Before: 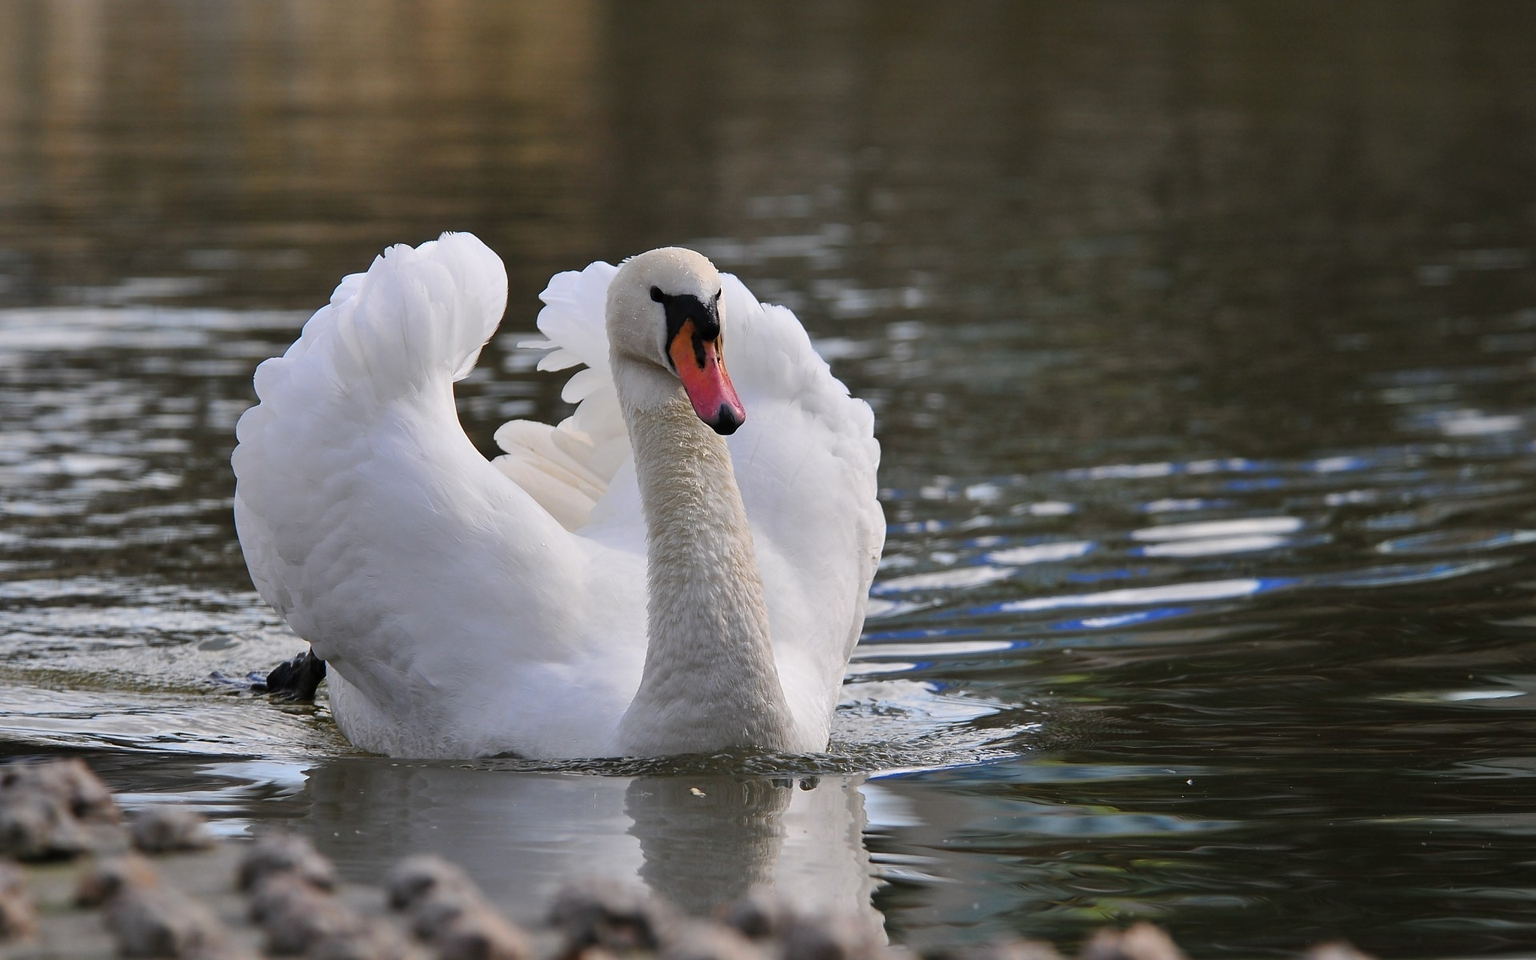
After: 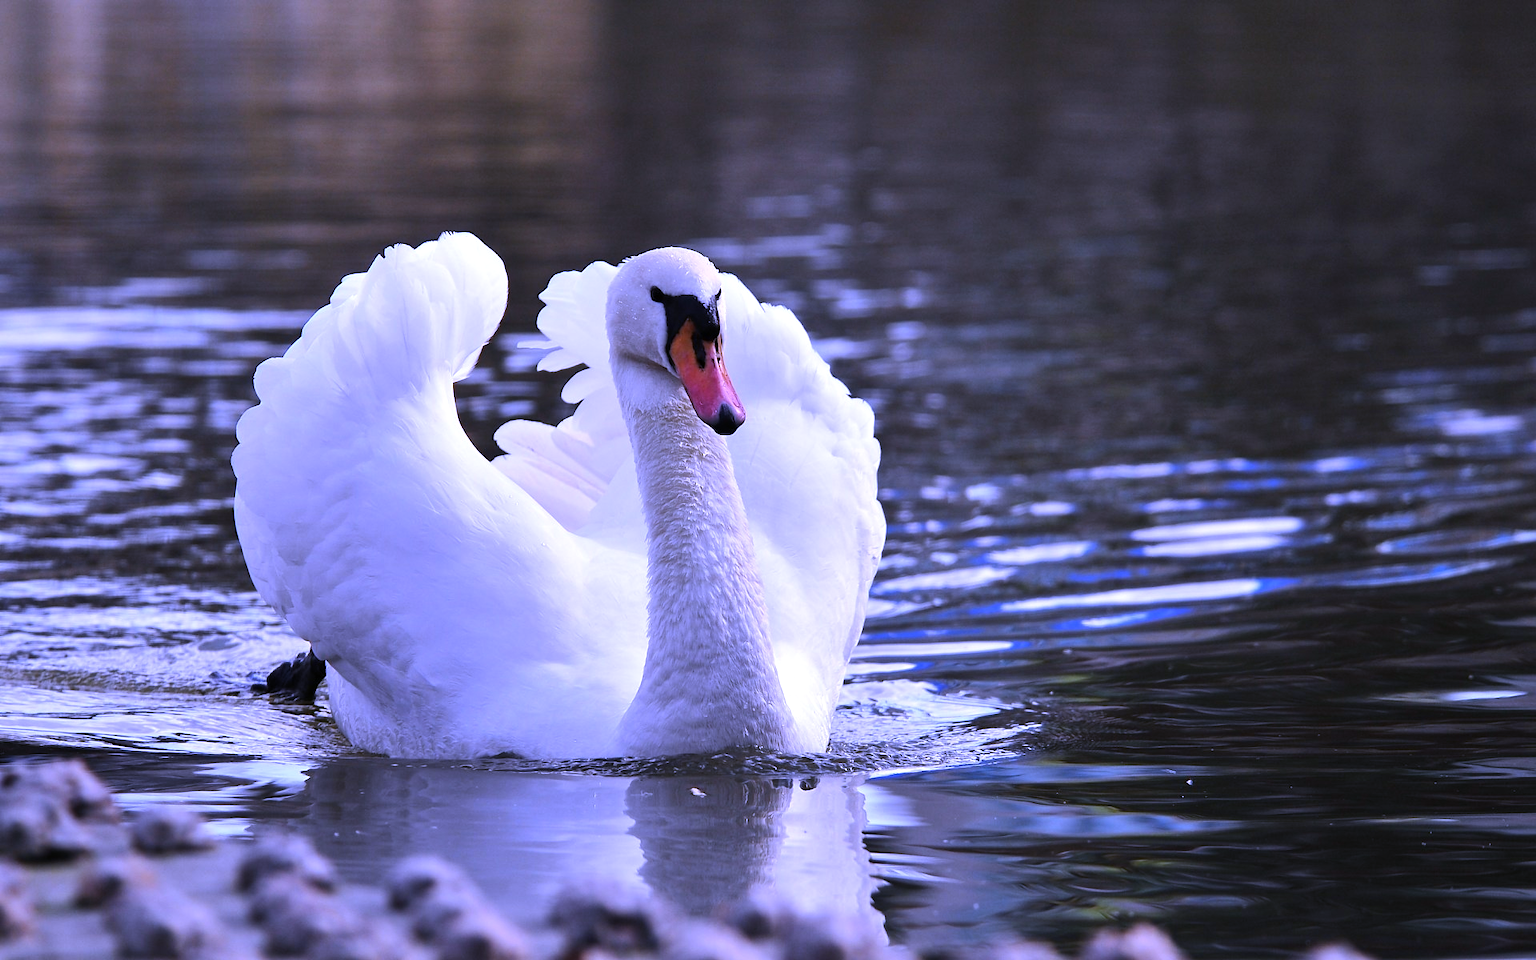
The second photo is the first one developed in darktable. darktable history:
white balance: red 0.98, blue 1.61
tone equalizer: -8 EV -0.417 EV, -7 EV -0.389 EV, -6 EV -0.333 EV, -5 EV -0.222 EV, -3 EV 0.222 EV, -2 EV 0.333 EV, -1 EV 0.389 EV, +0 EV 0.417 EV, edges refinement/feathering 500, mask exposure compensation -1.57 EV, preserve details no
